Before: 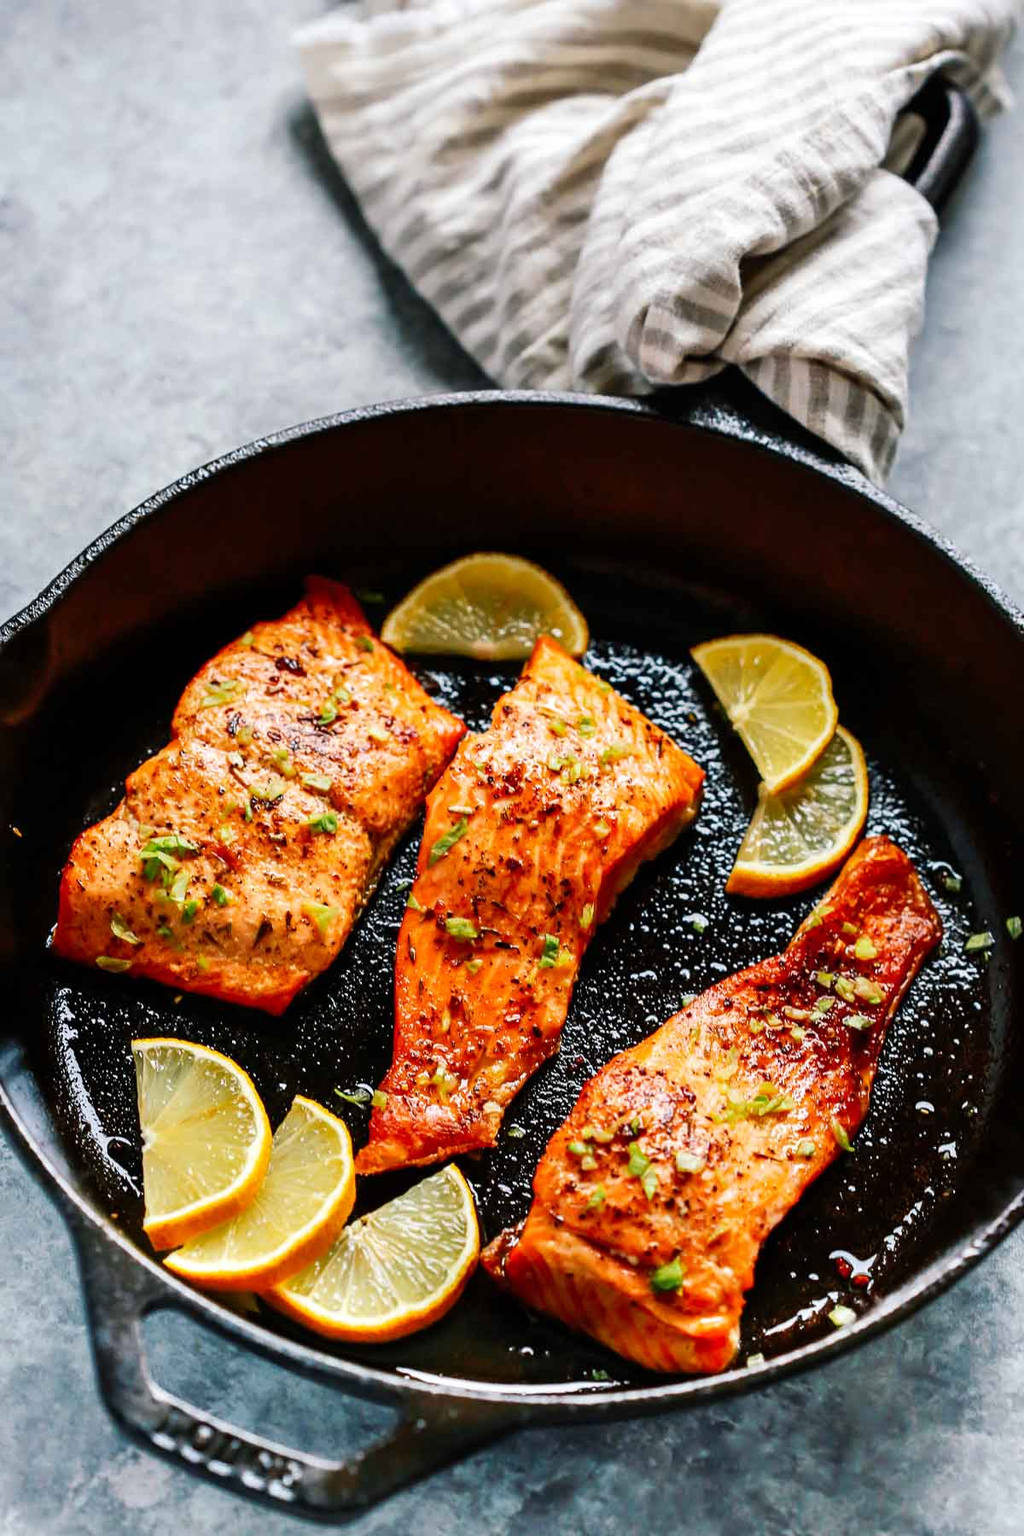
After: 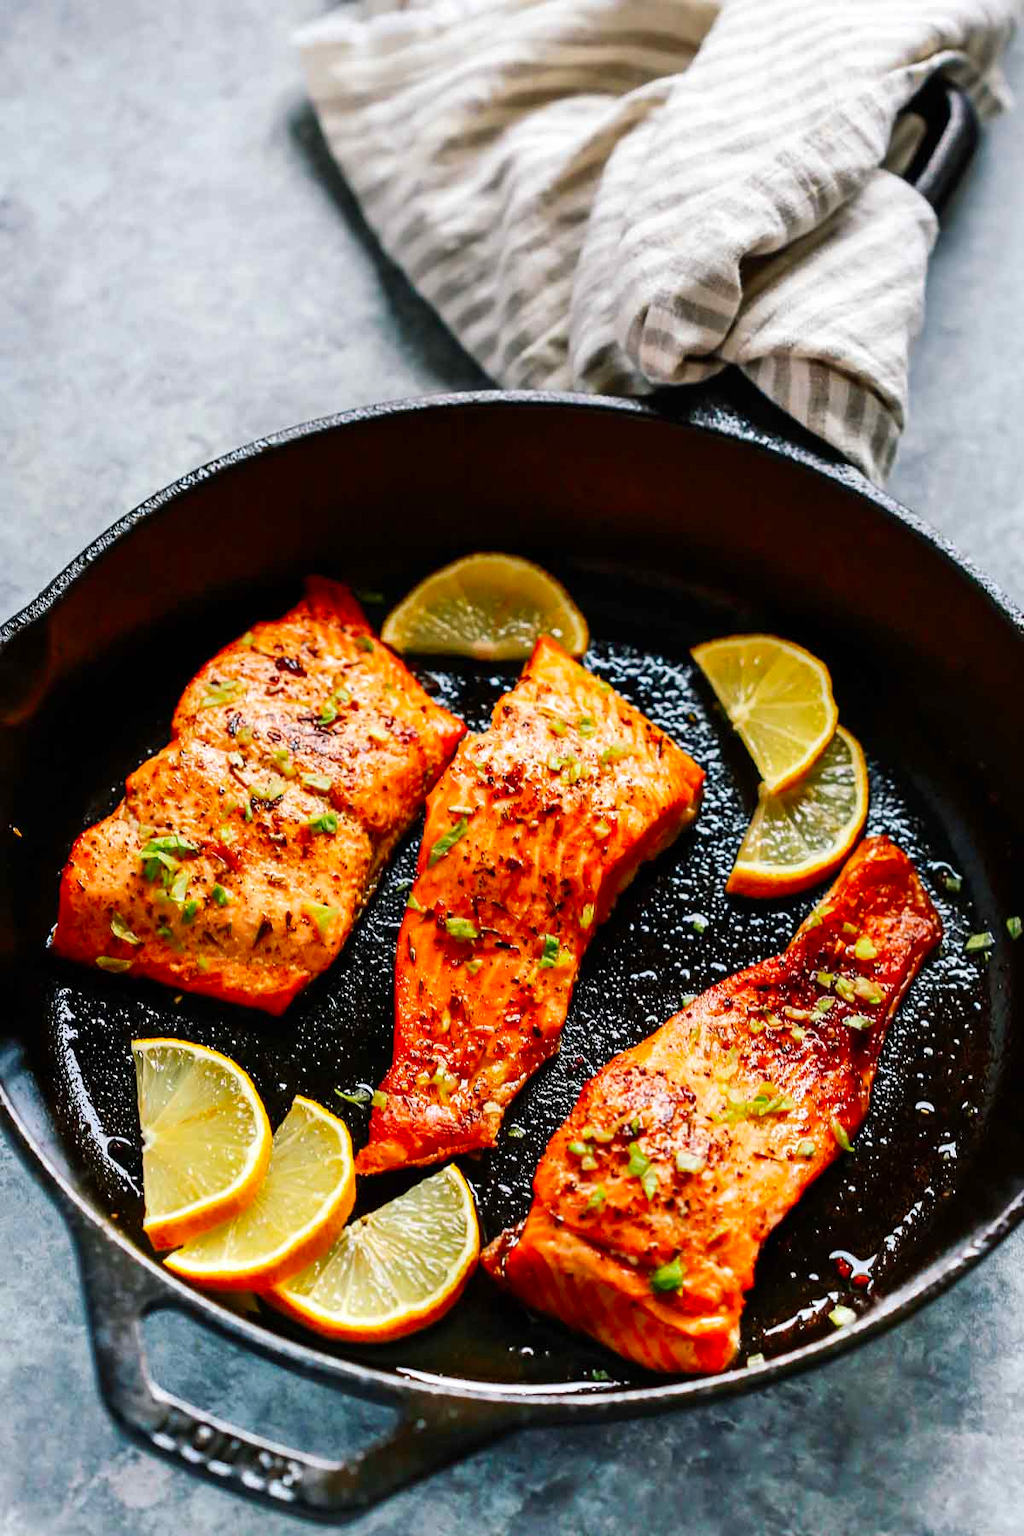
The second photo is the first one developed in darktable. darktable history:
contrast brightness saturation: contrast 0.036, saturation 0.165
